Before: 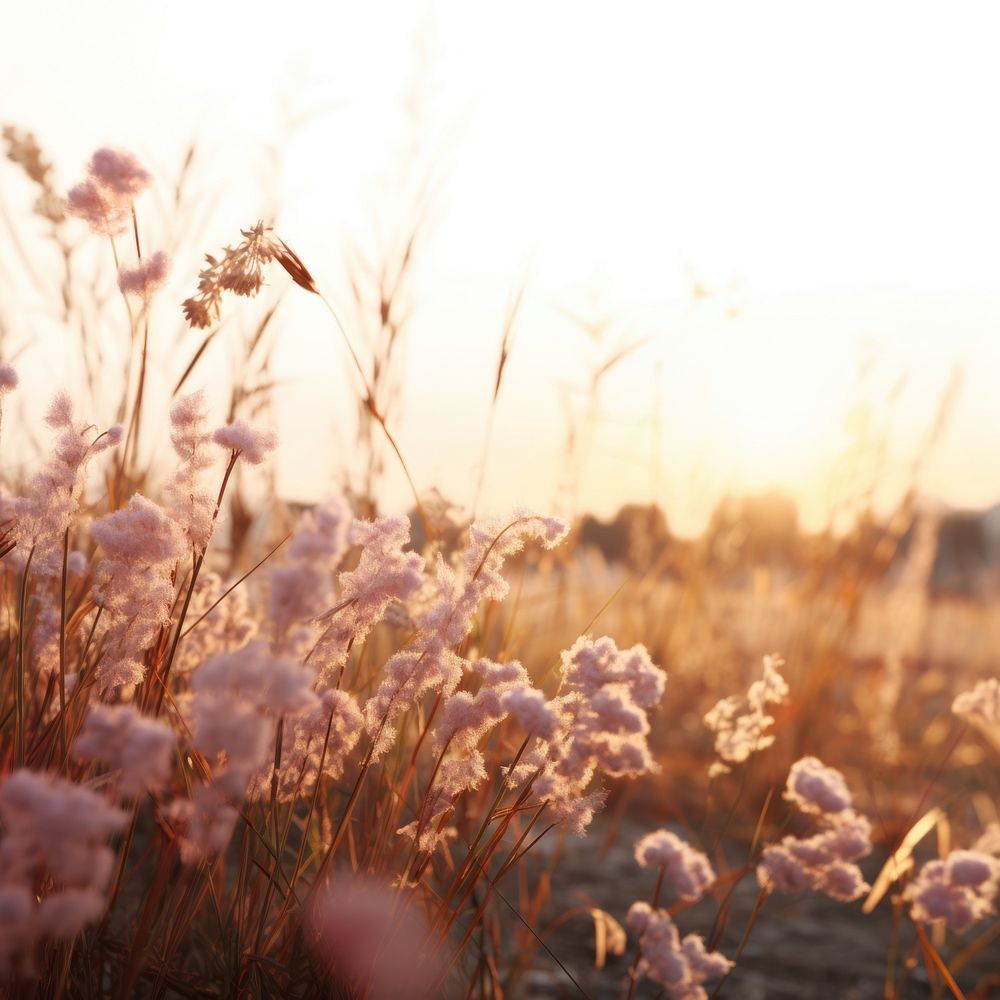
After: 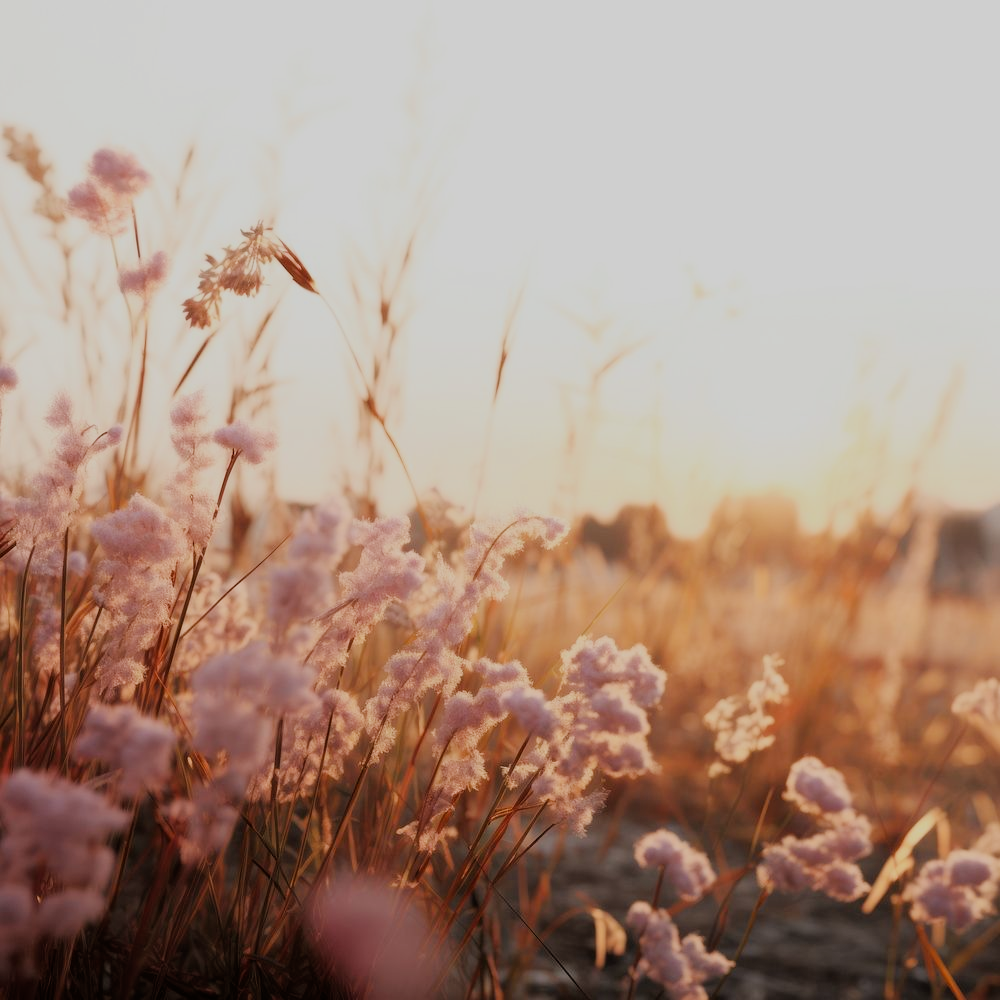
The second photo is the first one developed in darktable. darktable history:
filmic rgb: black relative exposure -7.23 EV, white relative exposure 5.35 EV, hardness 3.02
